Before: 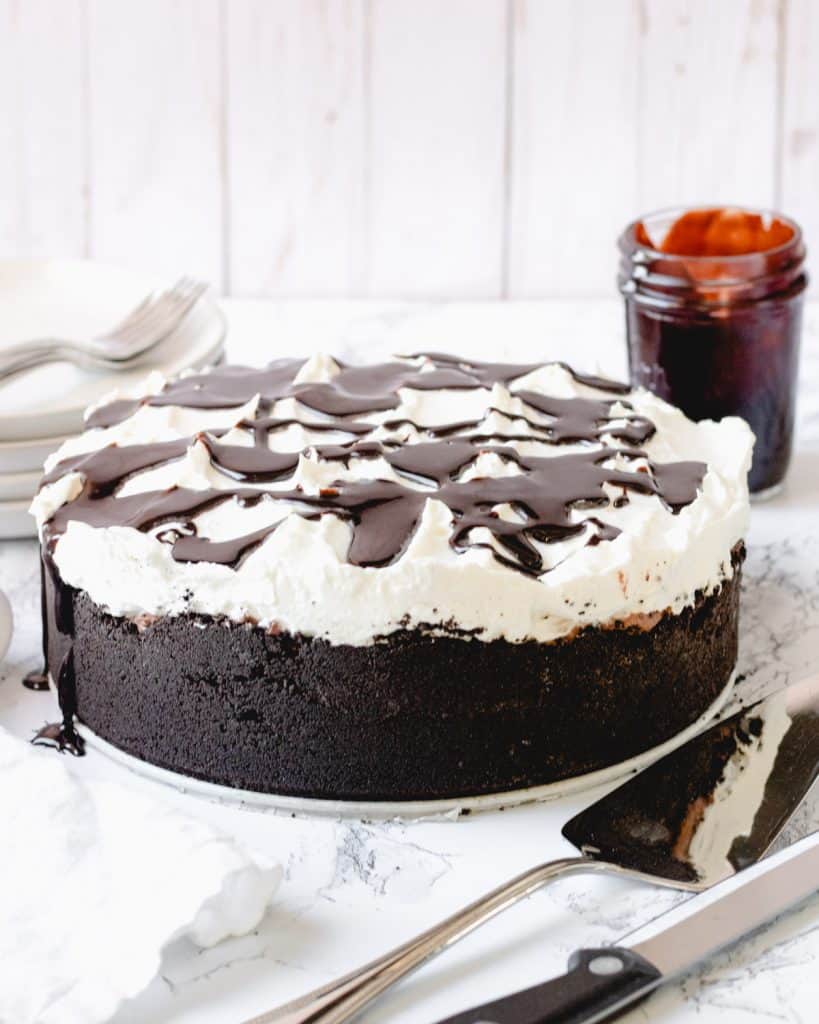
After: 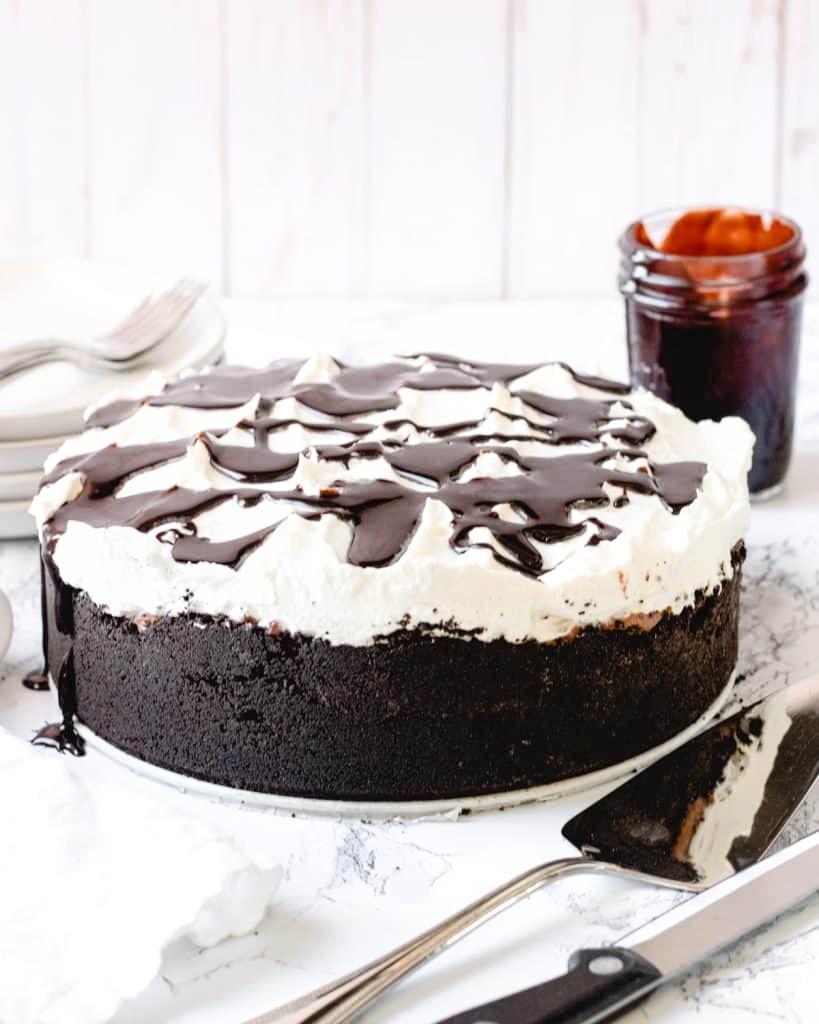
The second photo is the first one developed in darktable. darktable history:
local contrast: highlights 100%, shadows 100%, detail 120%, midtone range 0.2
shadows and highlights: shadows 0, highlights 40
